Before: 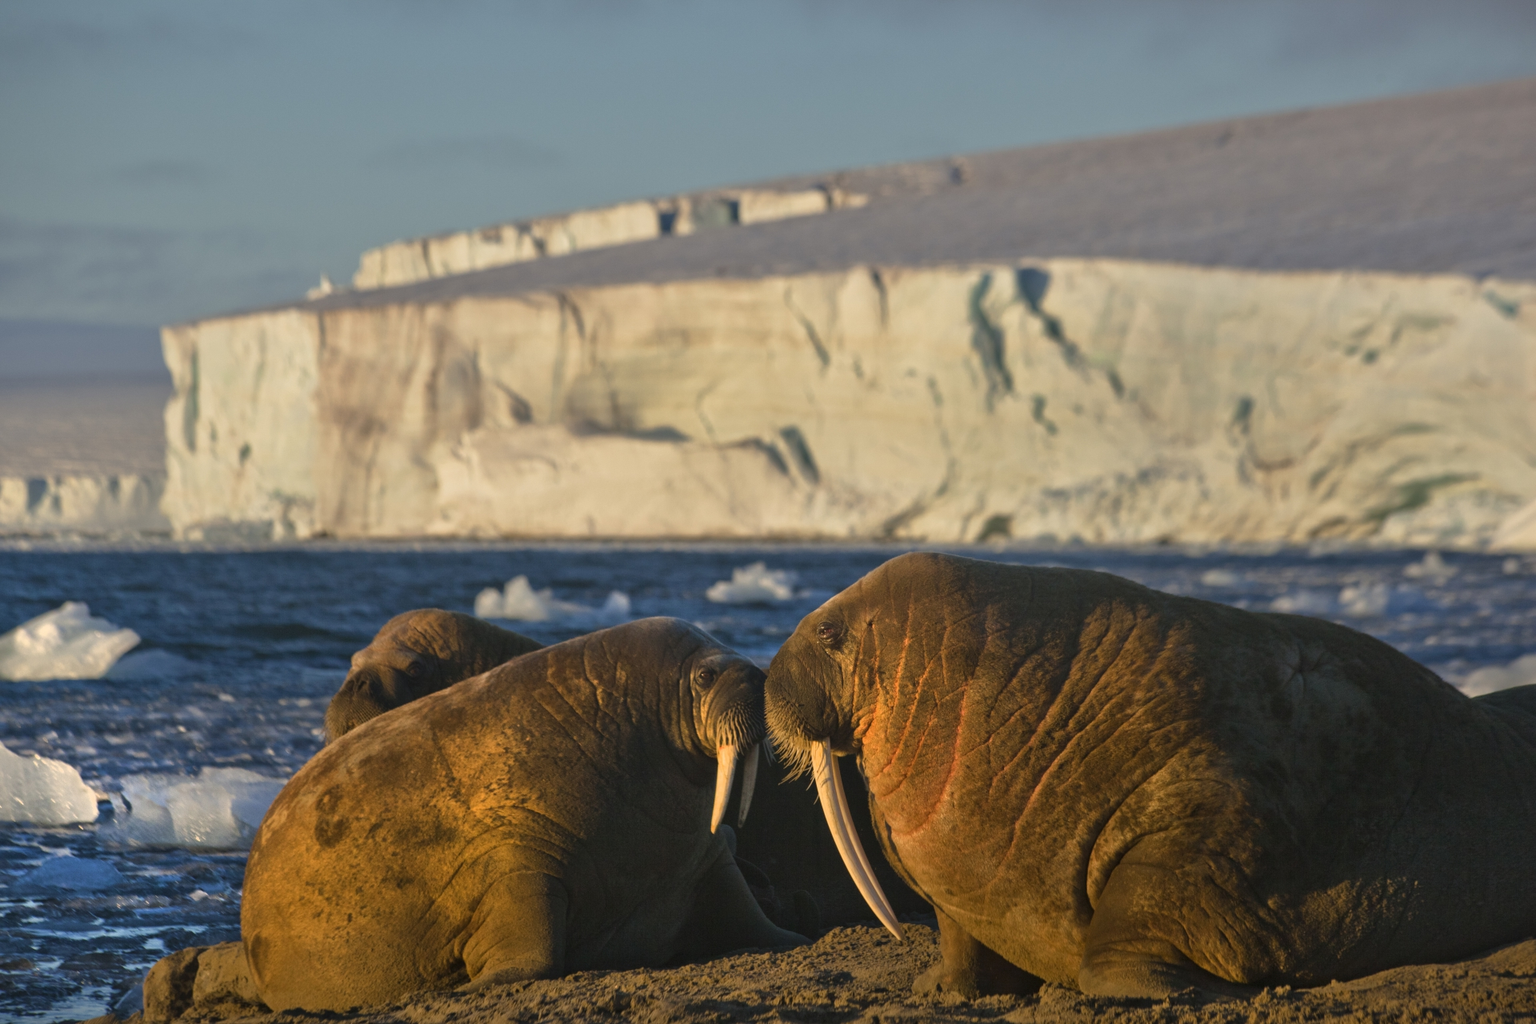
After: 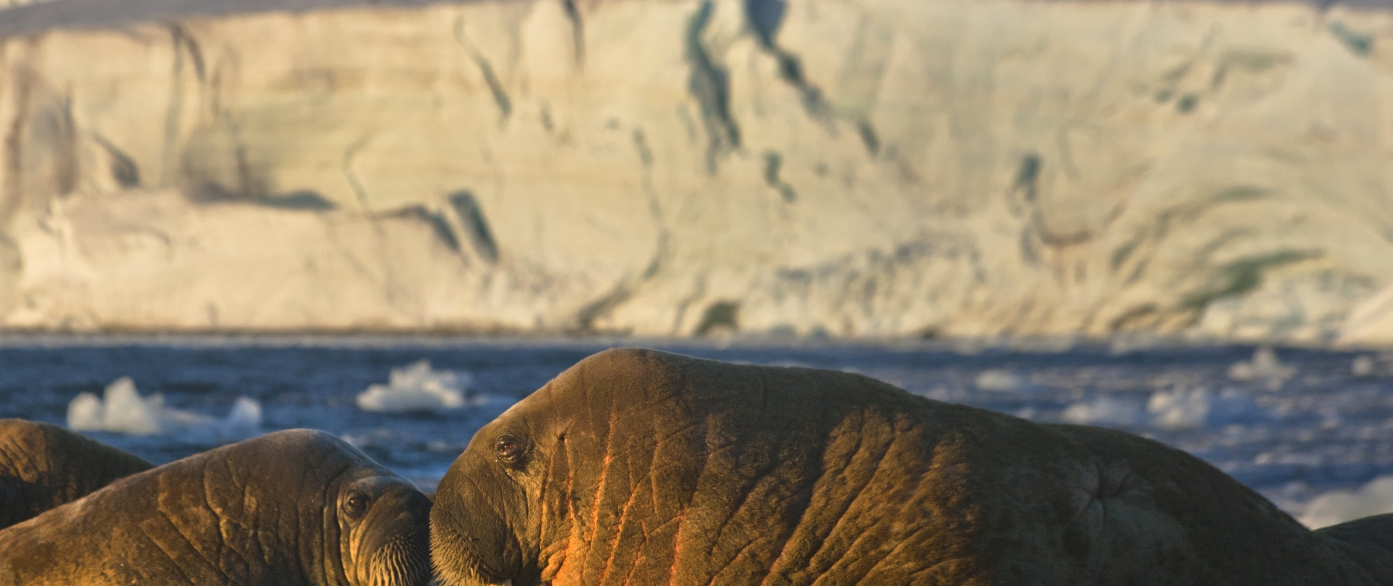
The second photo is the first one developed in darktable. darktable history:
crop and rotate: left 27.444%, top 26.738%, bottom 27.447%
exposure: exposure 0.202 EV, compensate exposure bias true, compensate highlight preservation false
